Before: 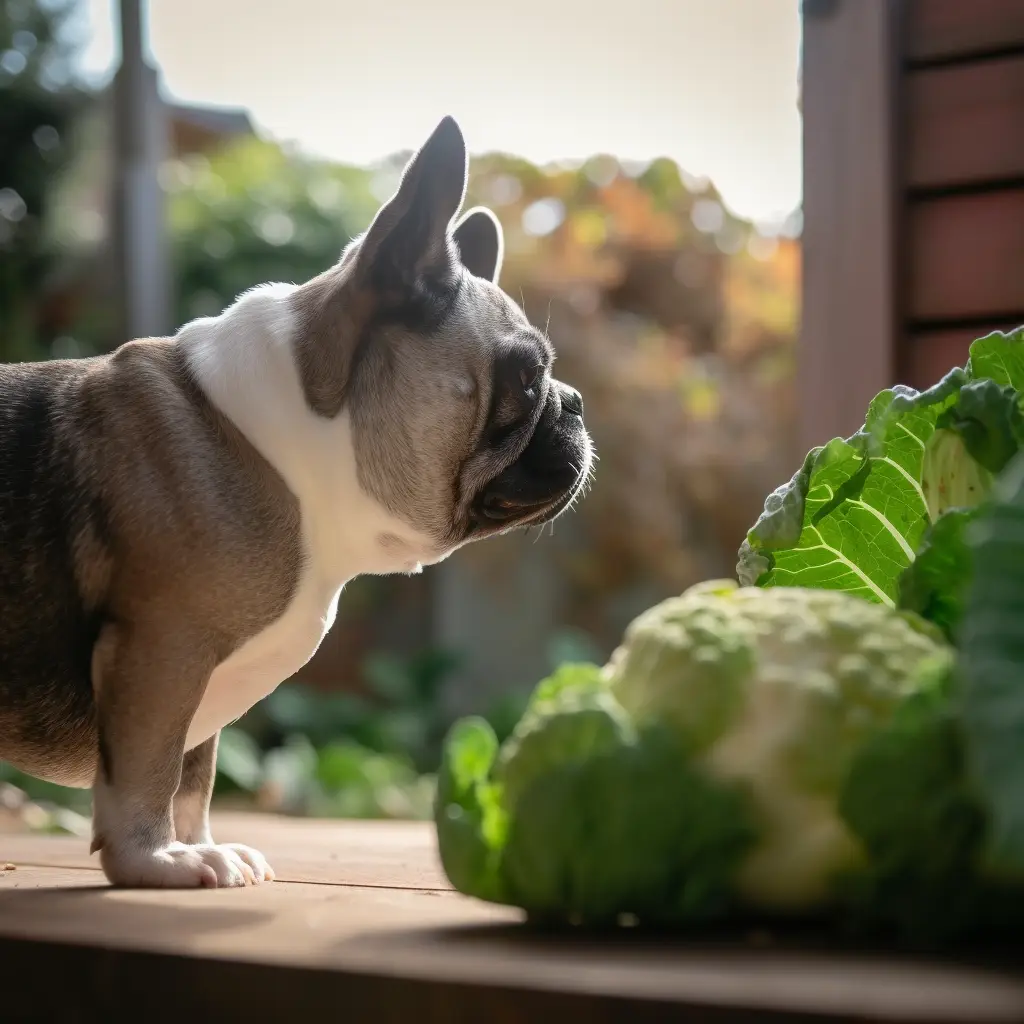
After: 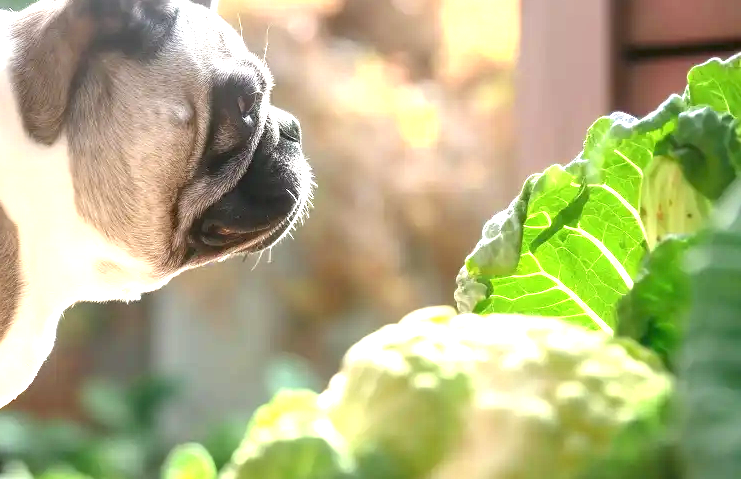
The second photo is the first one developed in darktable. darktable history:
crop and rotate: left 27.543%, top 26.684%, bottom 26.471%
exposure: black level correction 0, exposure 1.915 EV, compensate highlight preservation false
color zones: curves: ch0 [(0.068, 0.464) (0.25, 0.5) (0.48, 0.508) (0.75, 0.536) (0.886, 0.476) (0.967, 0.456)]; ch1 [(0.066, 0.456) (0.25, 0.5) (0.616, 0.508) (0.746, 0.56) (0.934, 0.444)]
color correction: highlights b* -0.034, saturation 0.992
levels: mode automatic, white 99.91%, levels [0, 0.394, 0.787]
